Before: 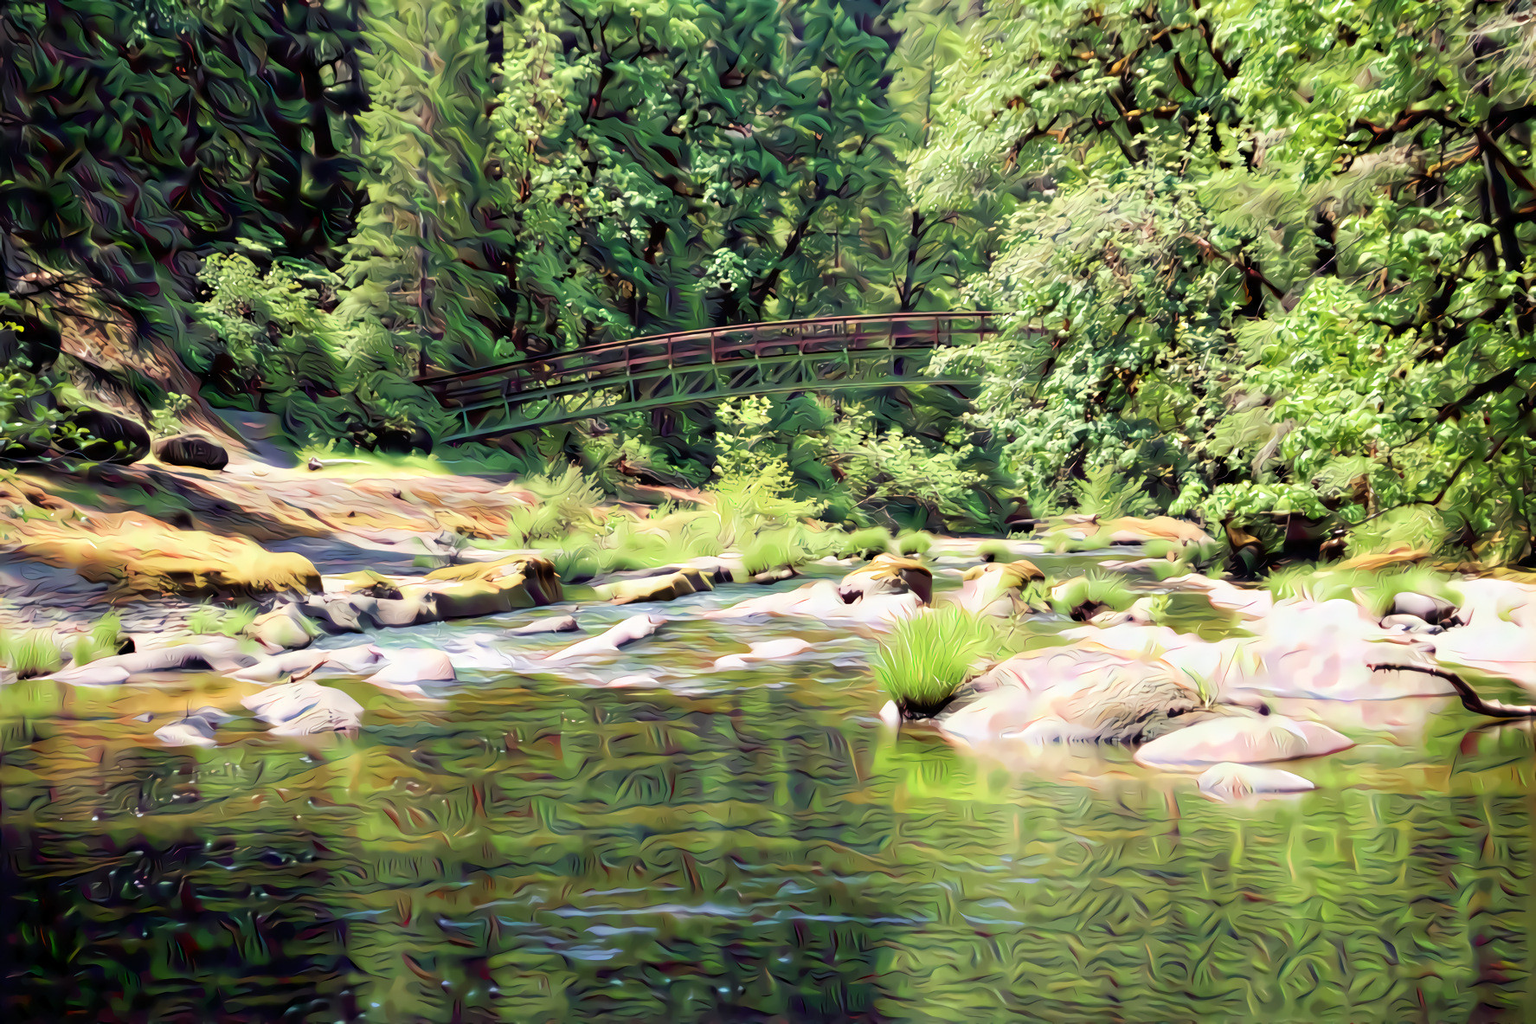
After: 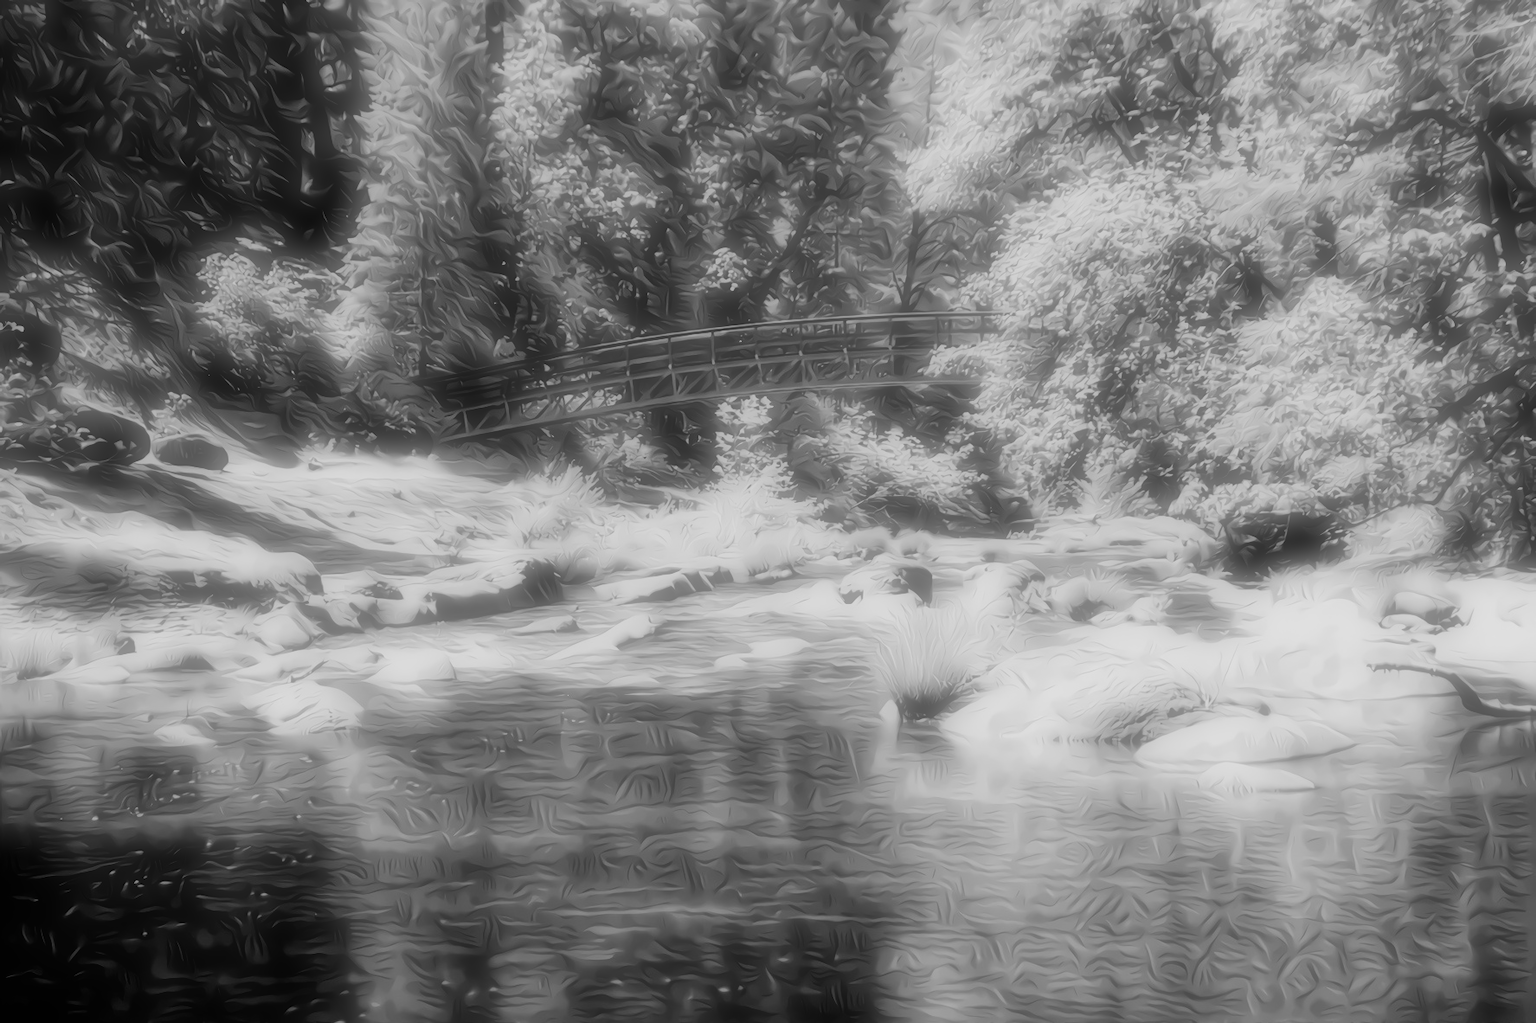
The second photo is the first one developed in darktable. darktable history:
soften: on, module defaults
velvia: on, module defaults
filmic rgb: black relative exposure -7.65 EV, white relative exposure 4.56 EV, hardness 3.61, contrast 1.106
monochrome: on, module defaults
